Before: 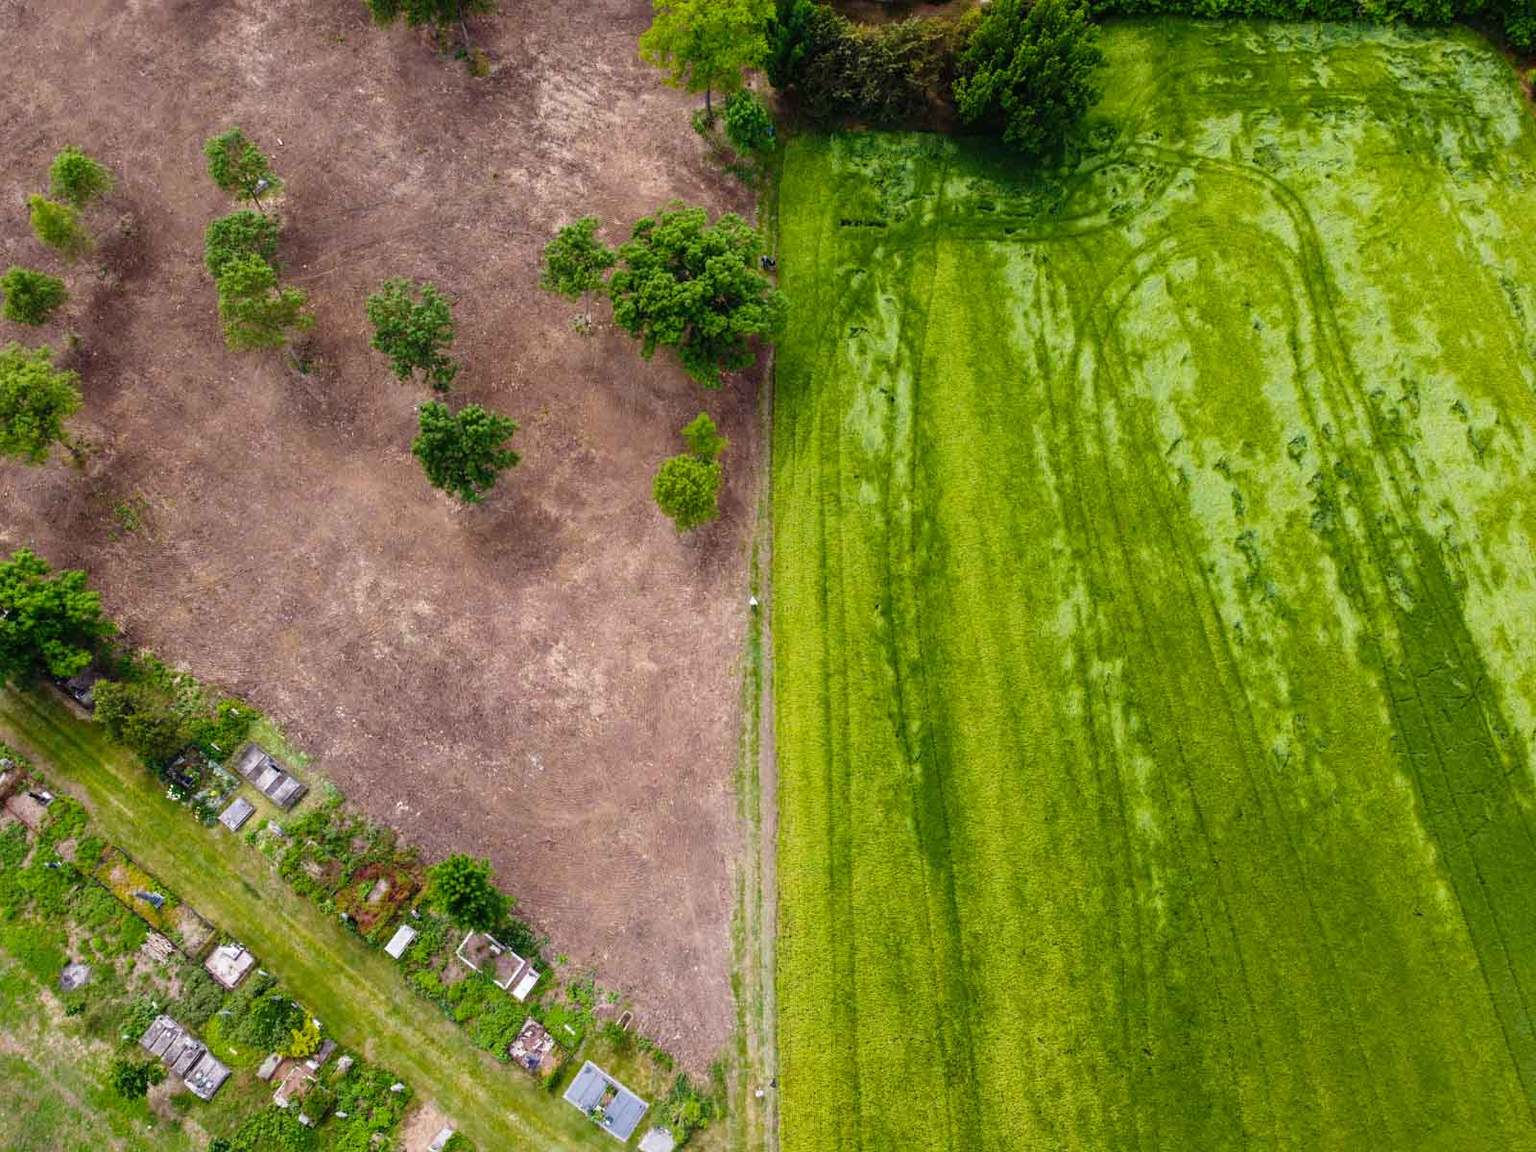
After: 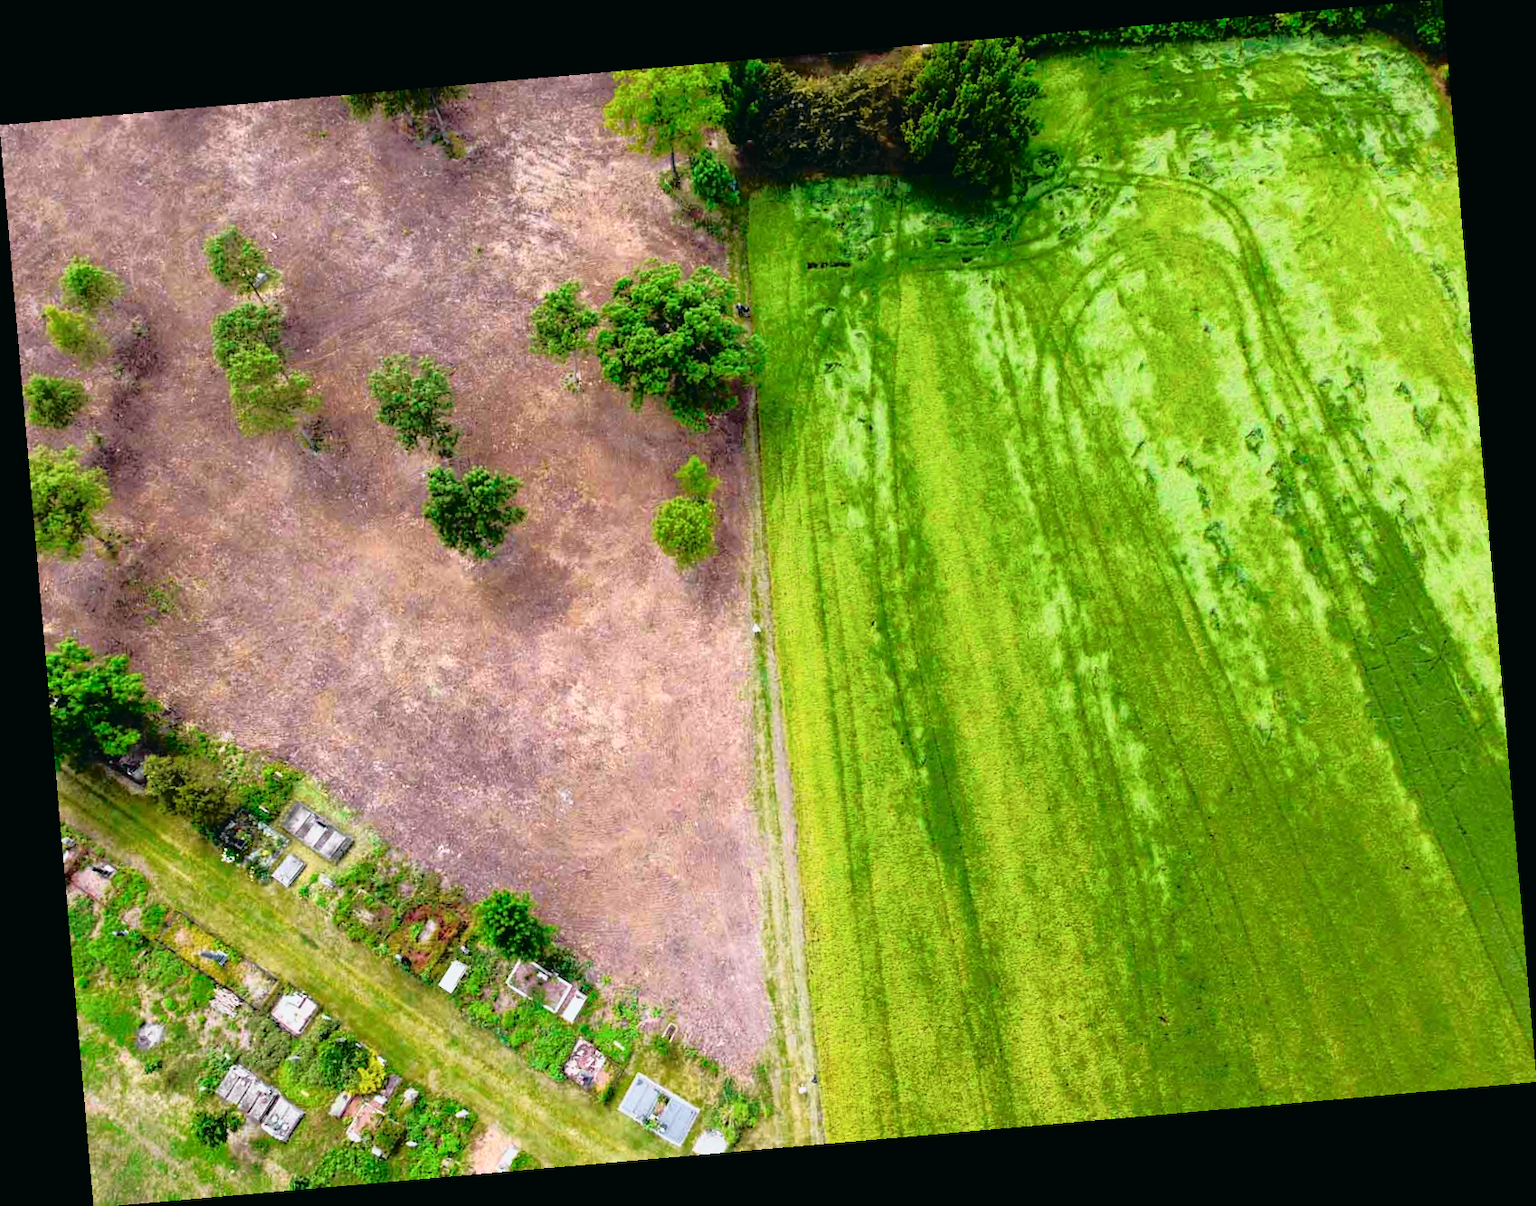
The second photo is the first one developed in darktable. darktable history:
white balance: emerald 1
rotate and perspective: rotation -4.98°, automatic cropping off
tone curve: curves: ch0 [(0, 0.015) (0.091, 0.055) (0.184, 0.159) (0.304, 0.382) (0.492, 0.579) (0.628, 0.755) (0.832, 0.932) (0.984, 0.963)]; ch1 [(0, 0) (0.34, 0.235) (0.46, 0.46) (0.515, 0.502) (0.553, 0.567) (0.764, 0.815) (1, 1)]; ch2 [(0, 0) (0.44, 0.458) (0.479, 0.492) (0.524, 0.507) (0.557, 0.567) (0.673, 0.699) (1, 1)], color space Lab, independent channels, preserve colors none
